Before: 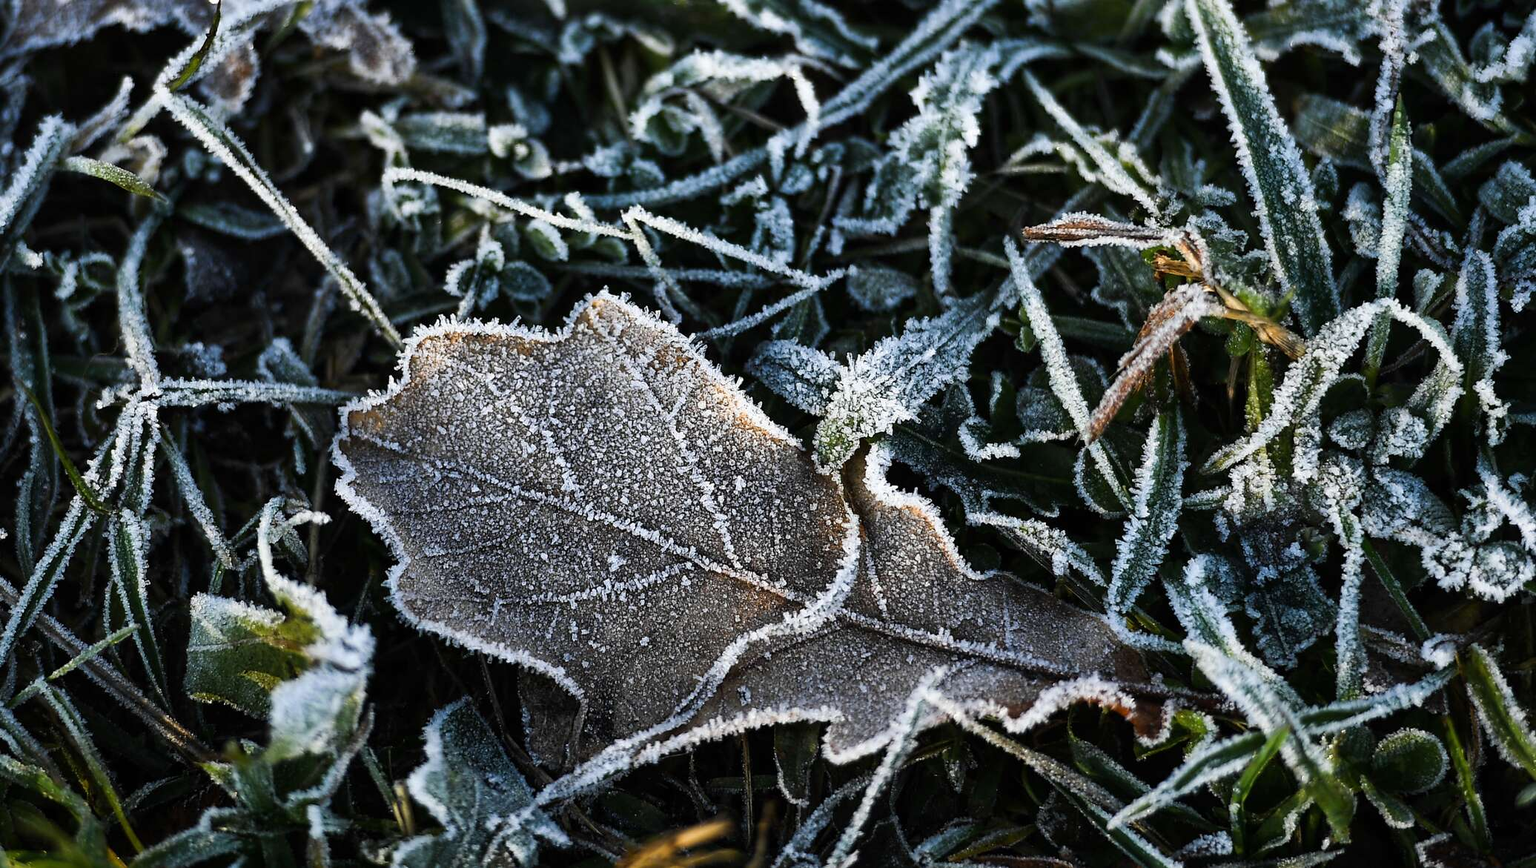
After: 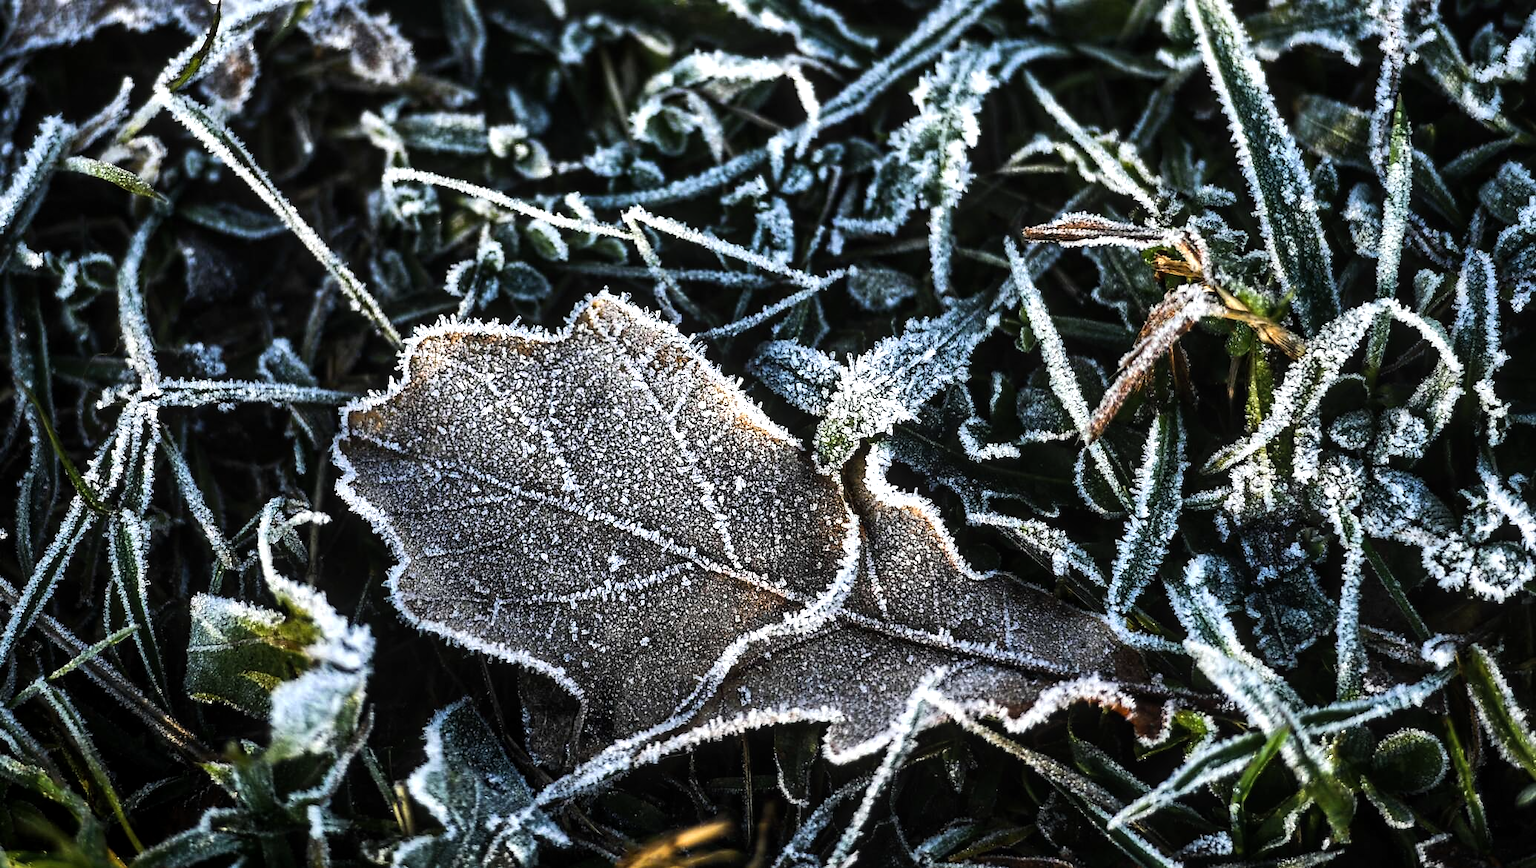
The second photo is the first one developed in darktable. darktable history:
local contrast: on, module defaults
tone equalizer: -8 EV -0.781 EV, -7 EV -0.709 EV, -6 EV -0.584 EV, -5 EV -0.375 EV, -3 EV 0.392 EV, -2 EV 0.6 EV, -1 EV 0.681 EV, +0 EV 0.763 EV, edges refinement/feathering 500, mask exposure compensation -1.57 EV, preserve details no
